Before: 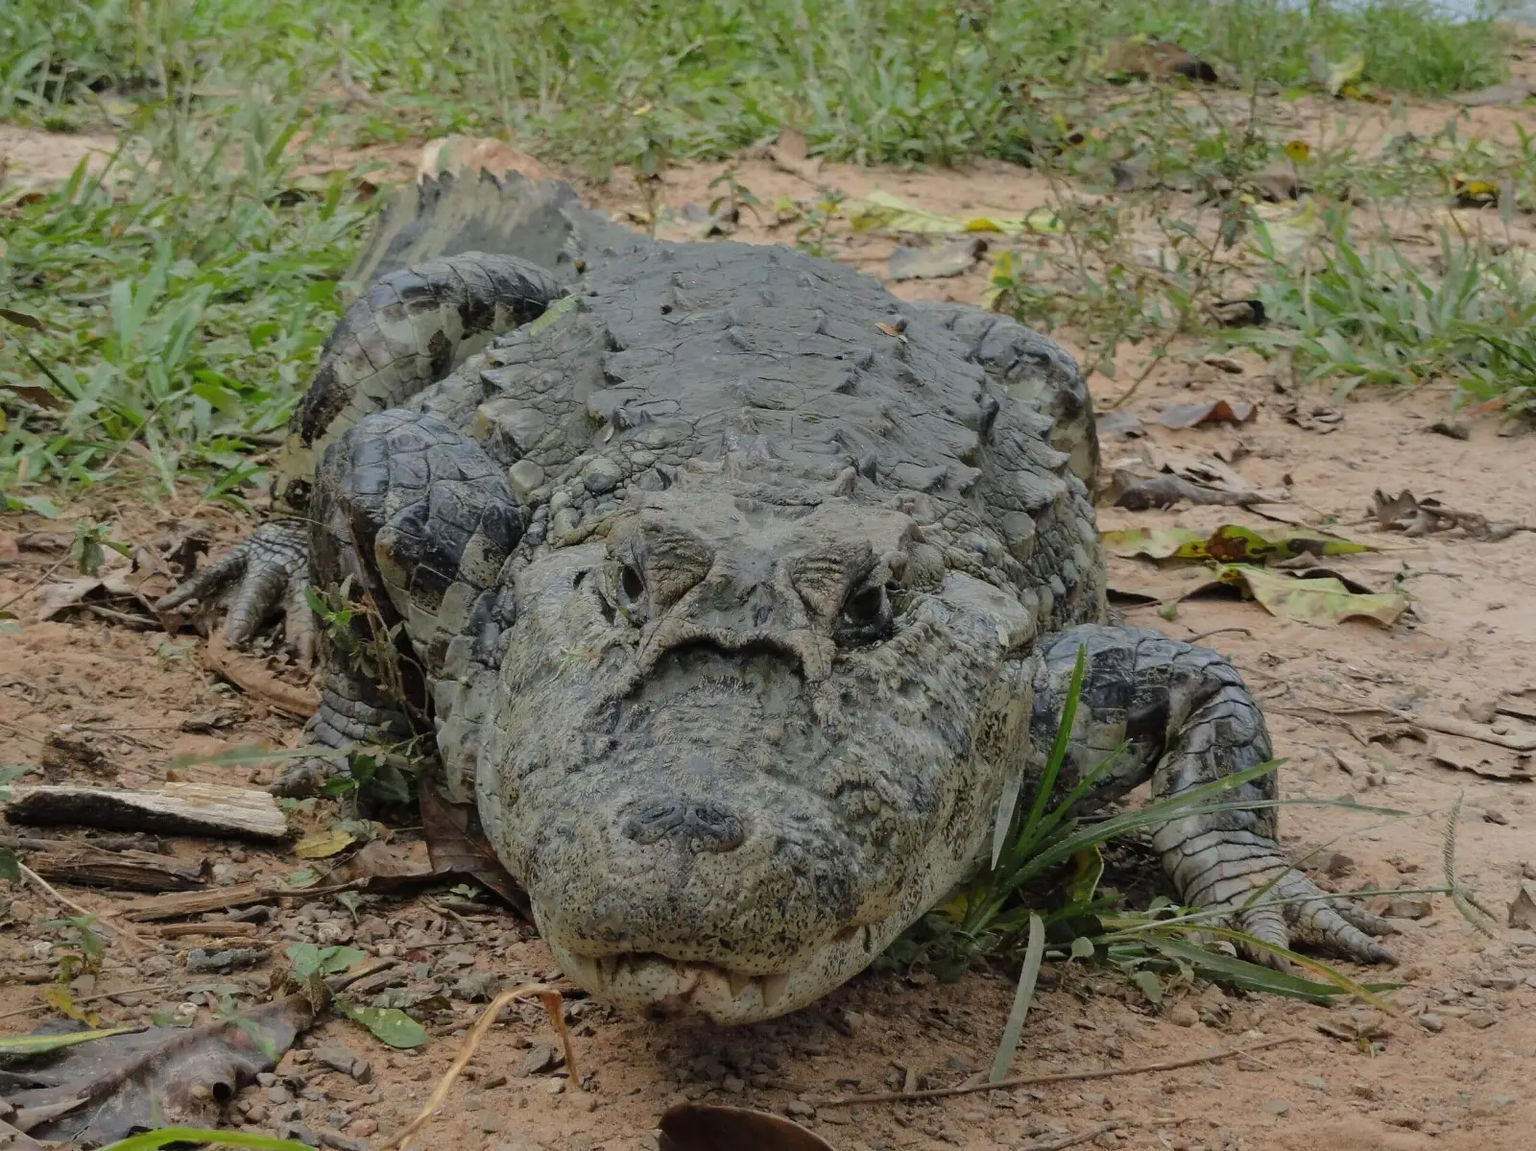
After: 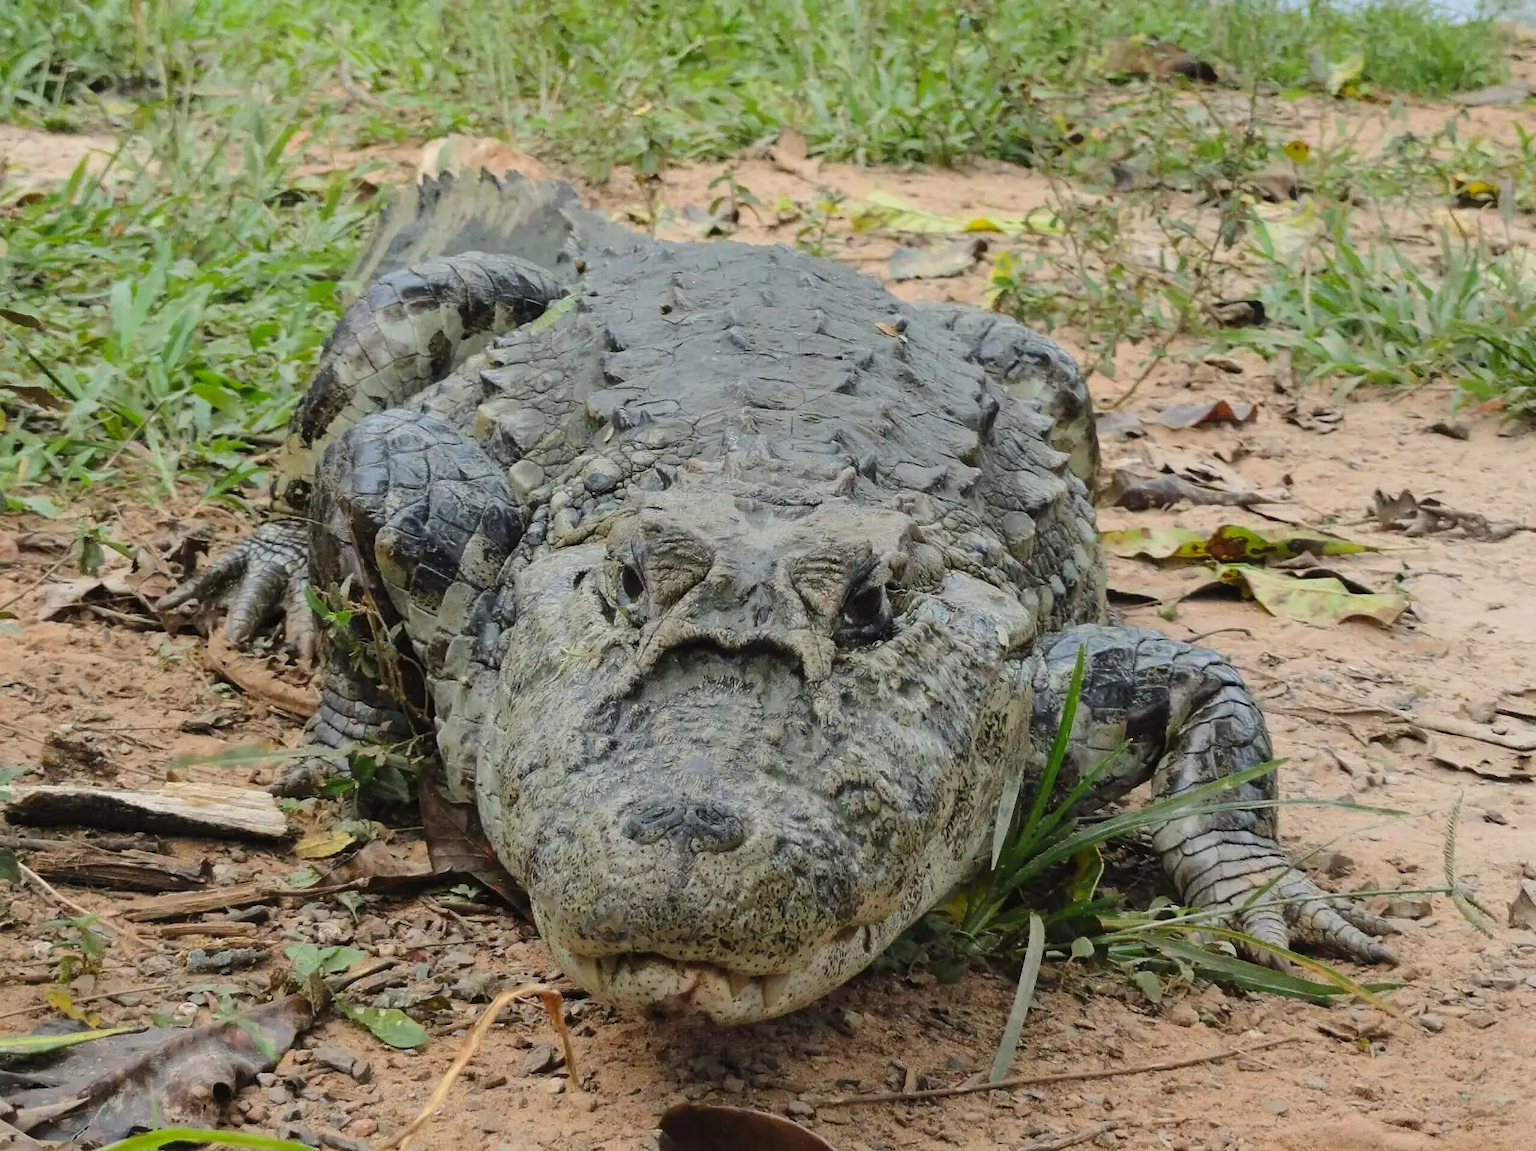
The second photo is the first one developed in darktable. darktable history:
tone equalizer: on, module defaults
contrast brightness saturation: contrast 0.203, brightness 0.16, saturation 0.222
